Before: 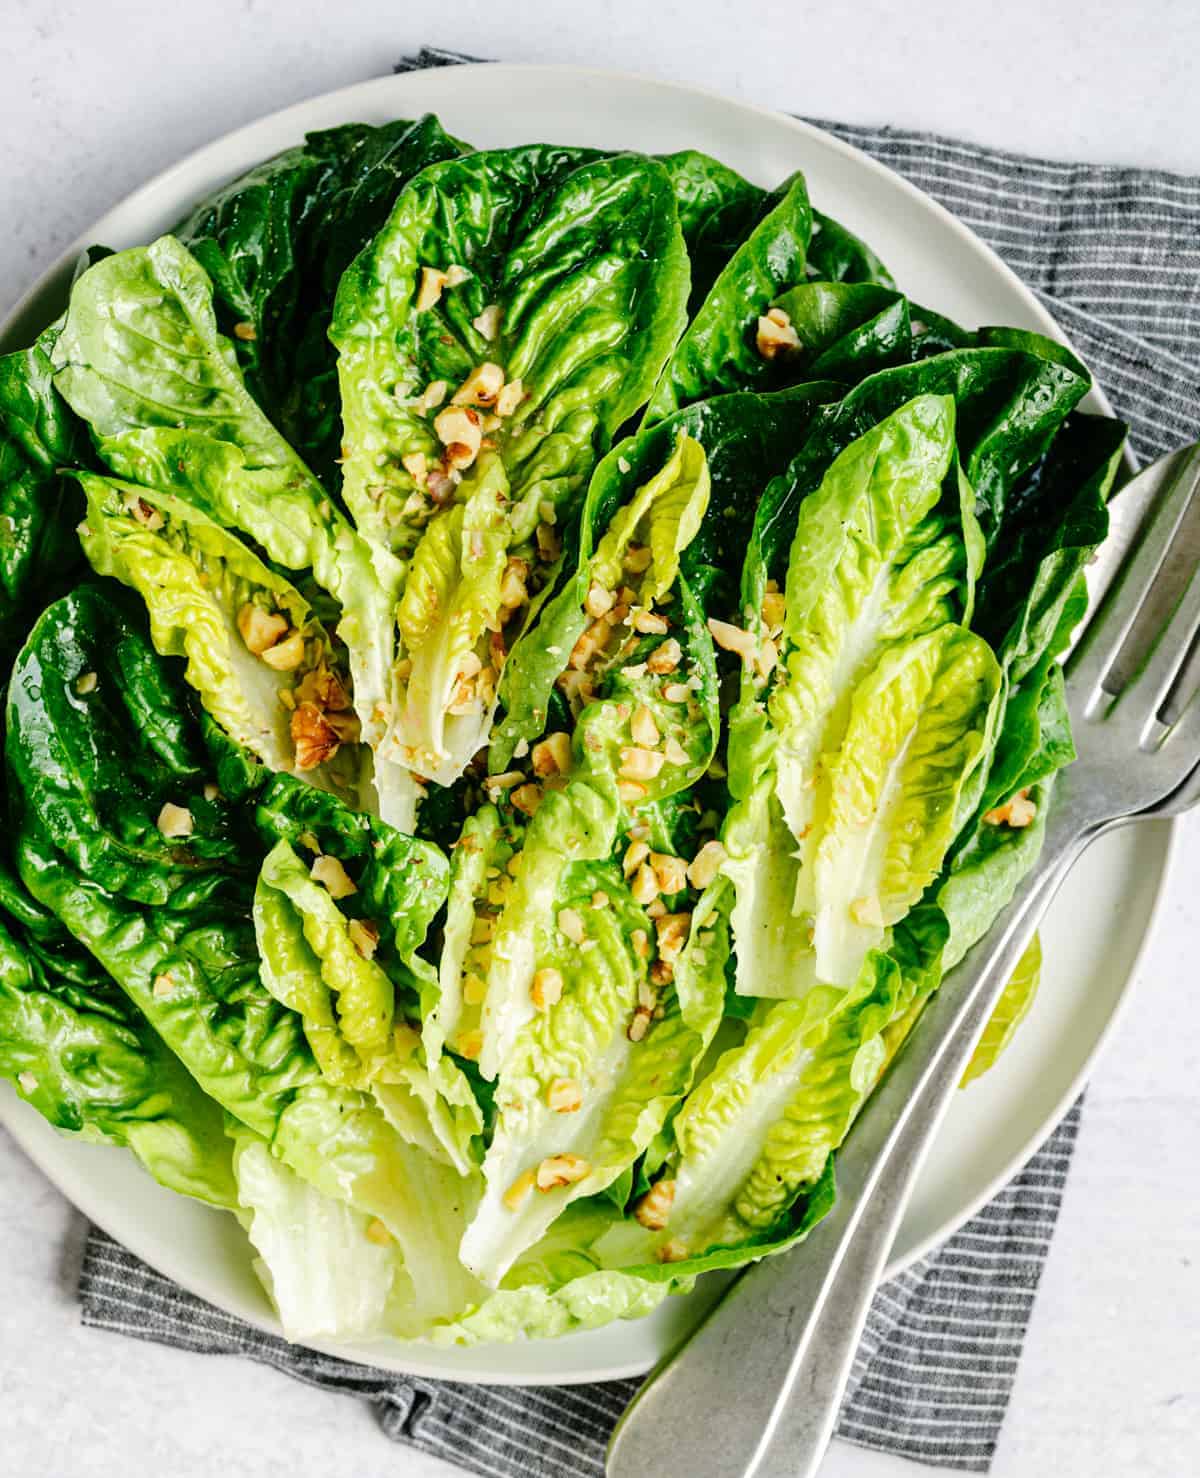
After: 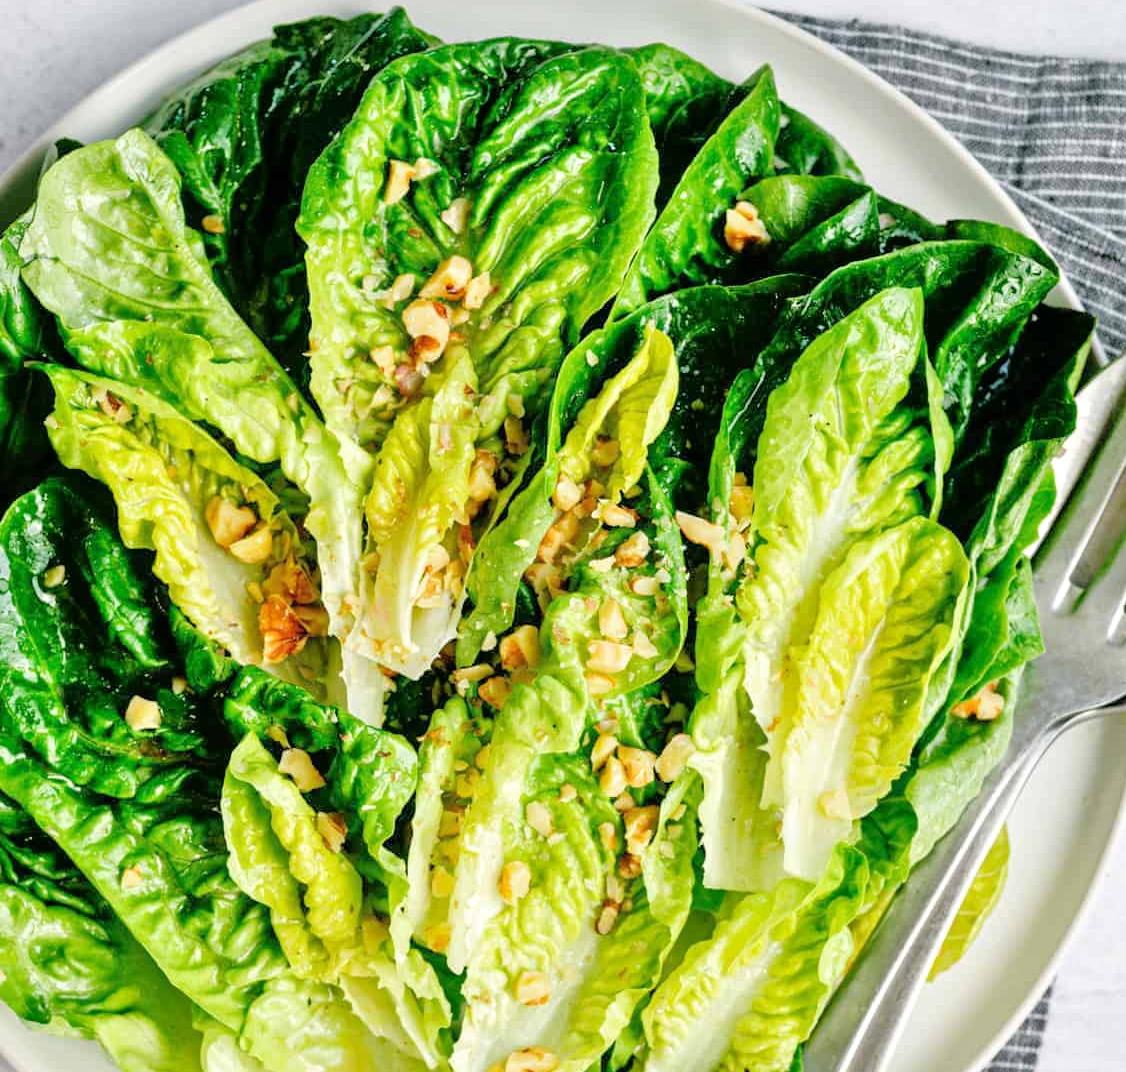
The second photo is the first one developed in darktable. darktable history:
tone equalizer: -7 EV 0.15 EV, -6 EV 0.6 EV, -5 EV 1.15 EV, -4 EV 1.33 EV, -3 EV 1.15 EV, -2 EV 0.6 EV, -1 EV 0.15 EV, mask exposure compensation -0.5 EV
crop: left 2.737%, top 7.287%, right 3.421%, bottom 20.179%
